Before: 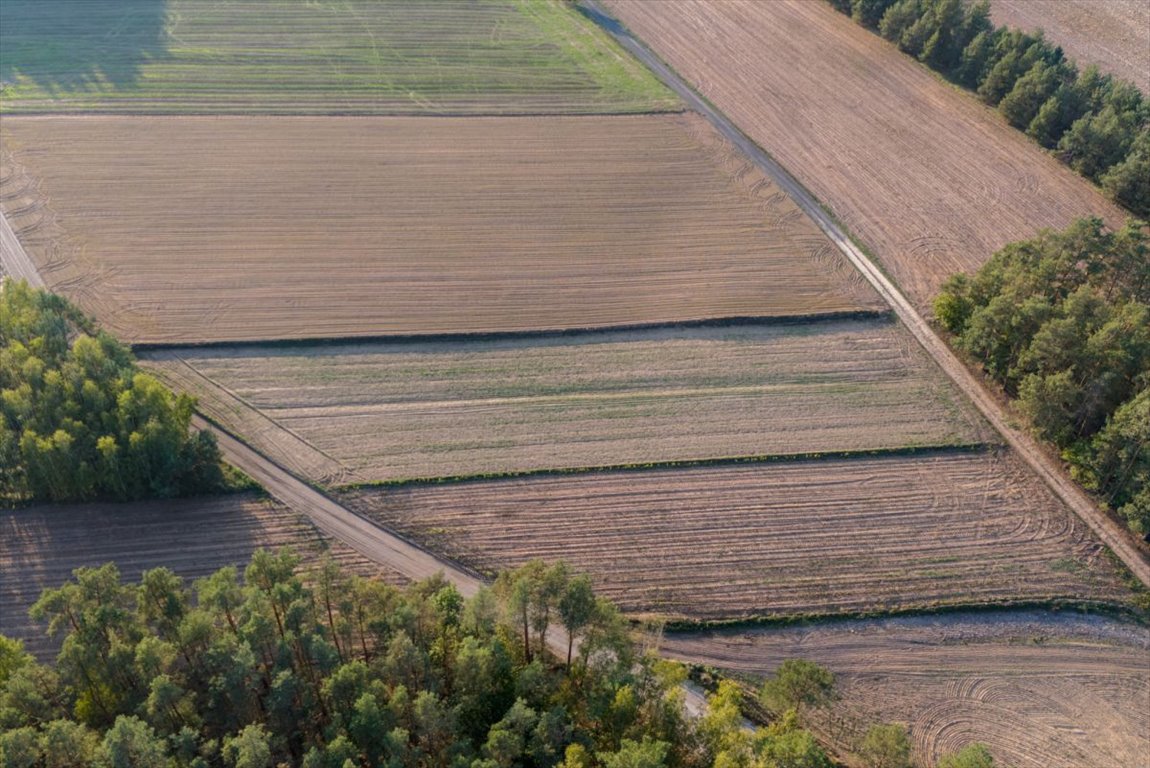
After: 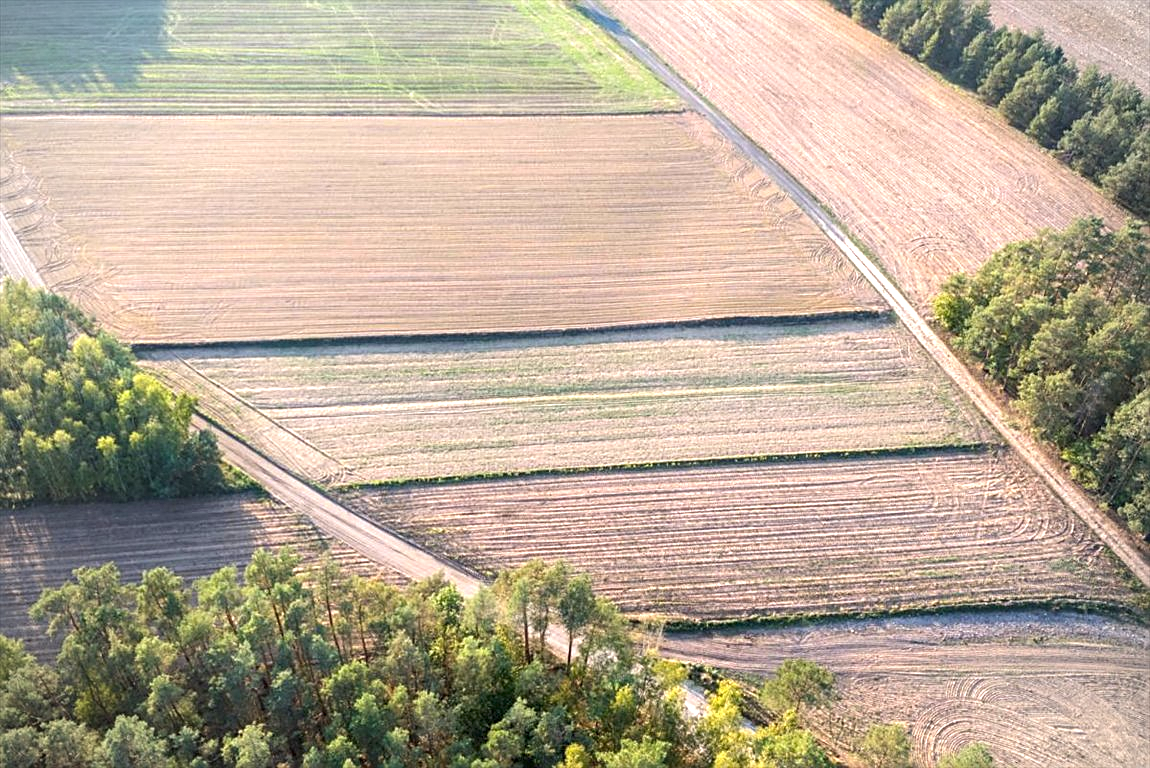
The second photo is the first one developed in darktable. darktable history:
exposure: black level correction 0, exposure 1.35 EV, compensate exposure bias true, compensate highlight preservation false
sharpen: on, module defaults
vignetting: on, module defaults
